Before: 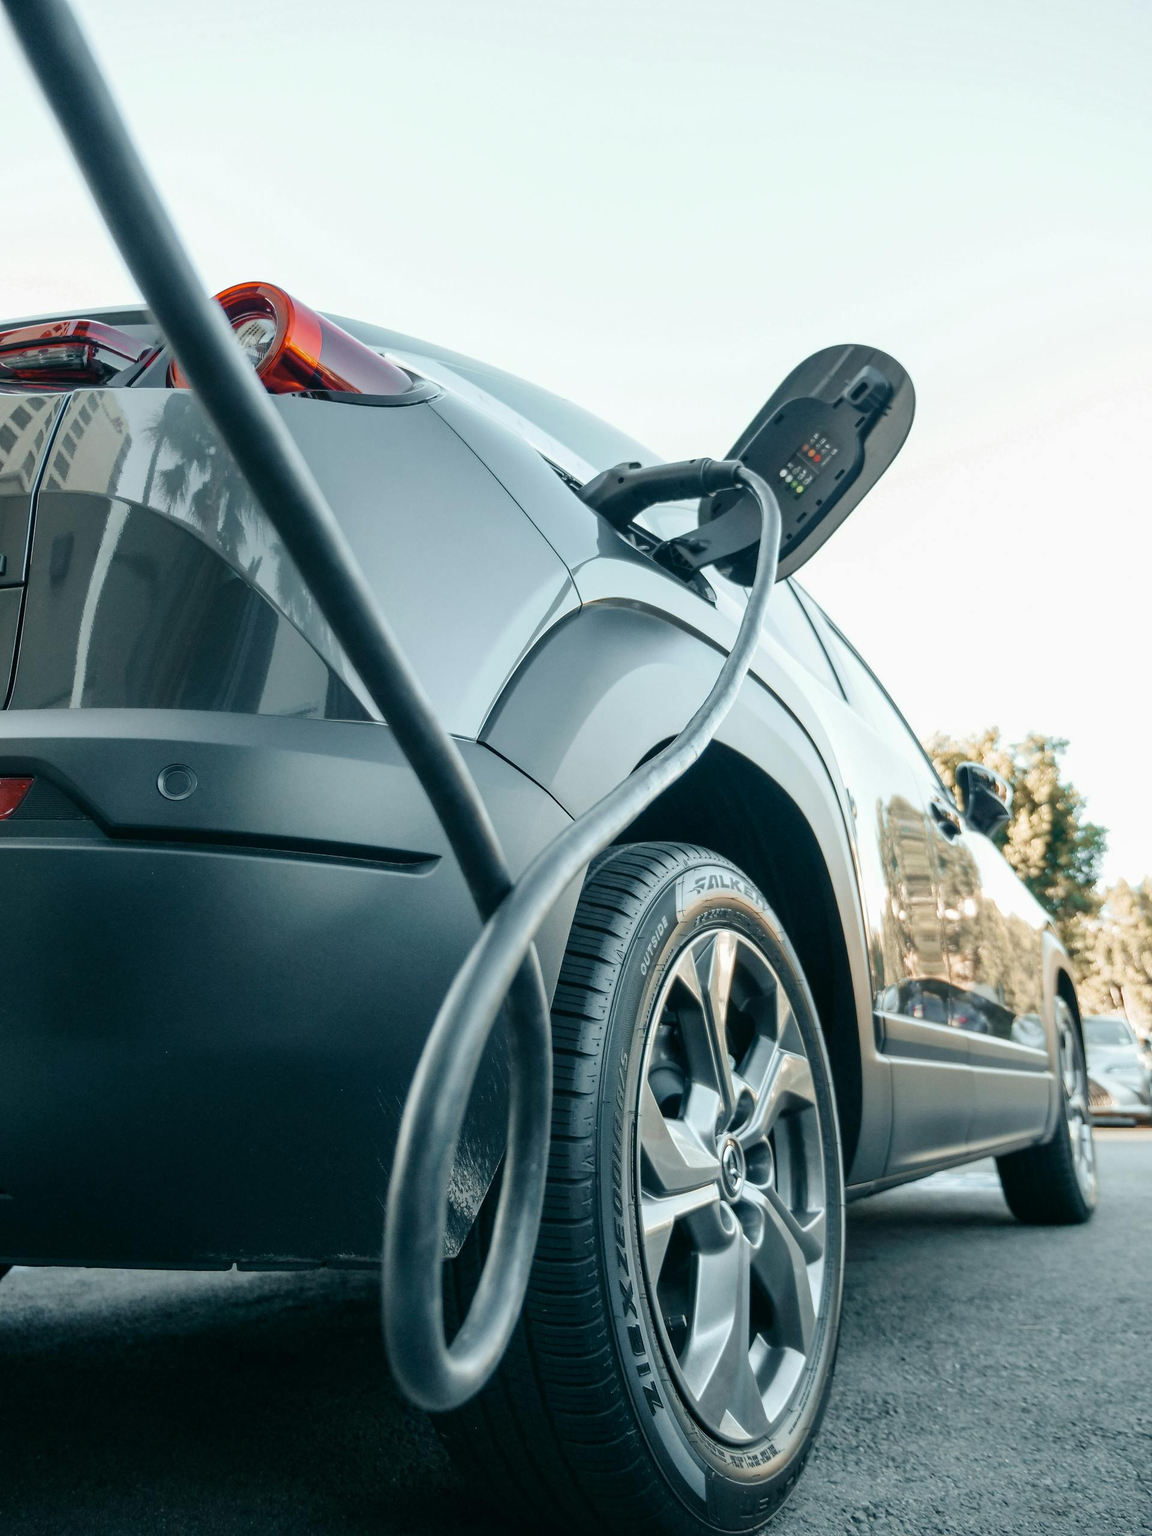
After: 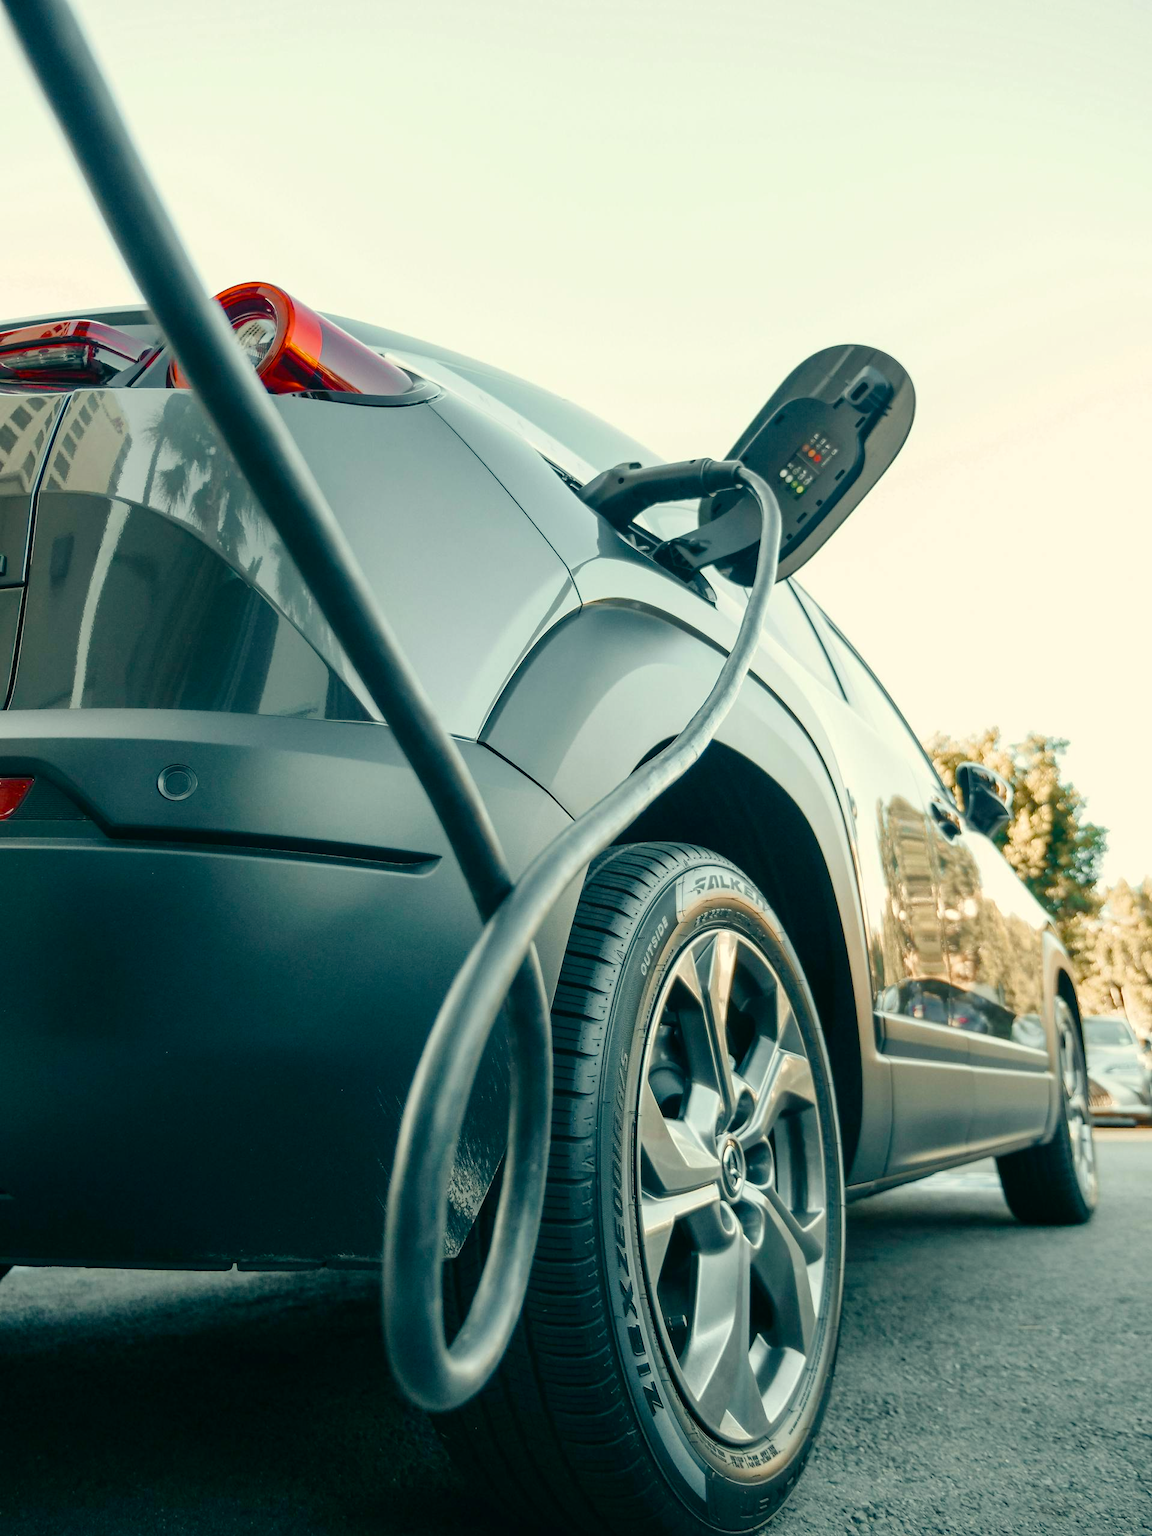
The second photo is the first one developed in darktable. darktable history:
white balance: red 1.029, blue 0.92
color balance rgb: perceptual saturation grading › global saturation 35%, perceptual saturation grading › highlights -25%, perceptual saturation grading › shadows 25%, global vibrance 10%
